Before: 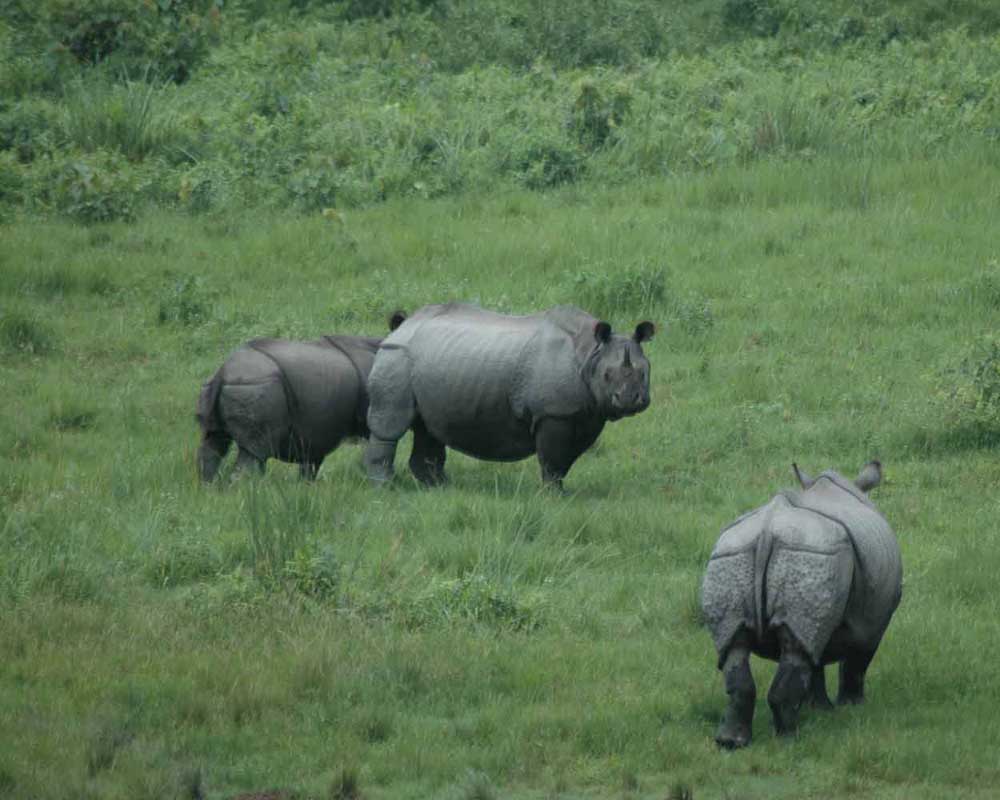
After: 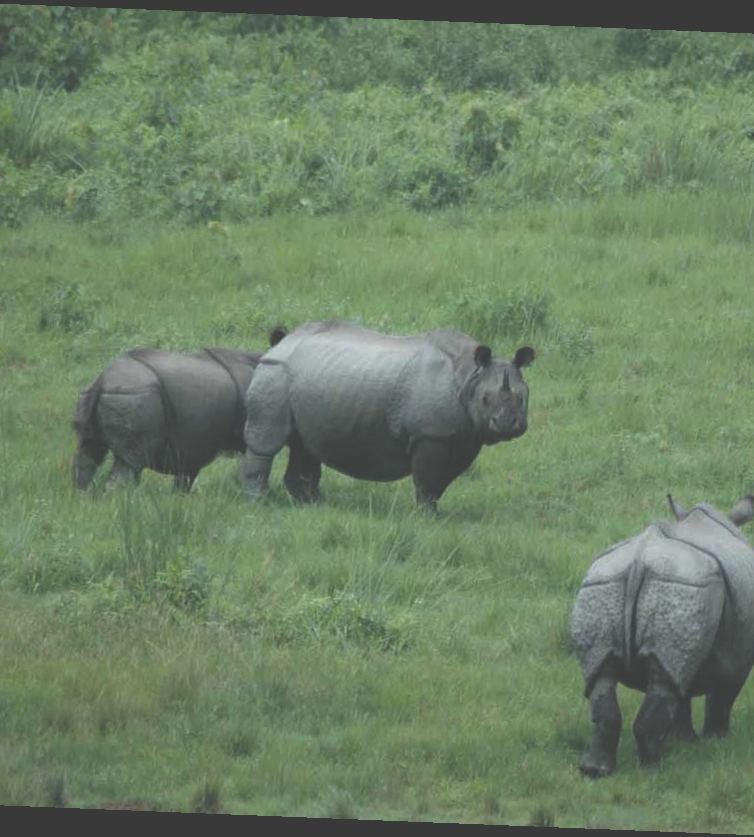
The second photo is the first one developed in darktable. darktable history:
rotate and perspective: rotation 2.27°, automatic cropping off
crop: left 13.443%, right 13.31%
exposure: black level correction -0.041, exposure 0.064 EV, compensate highlight preservation false
tone equalizer: on, module defaults
